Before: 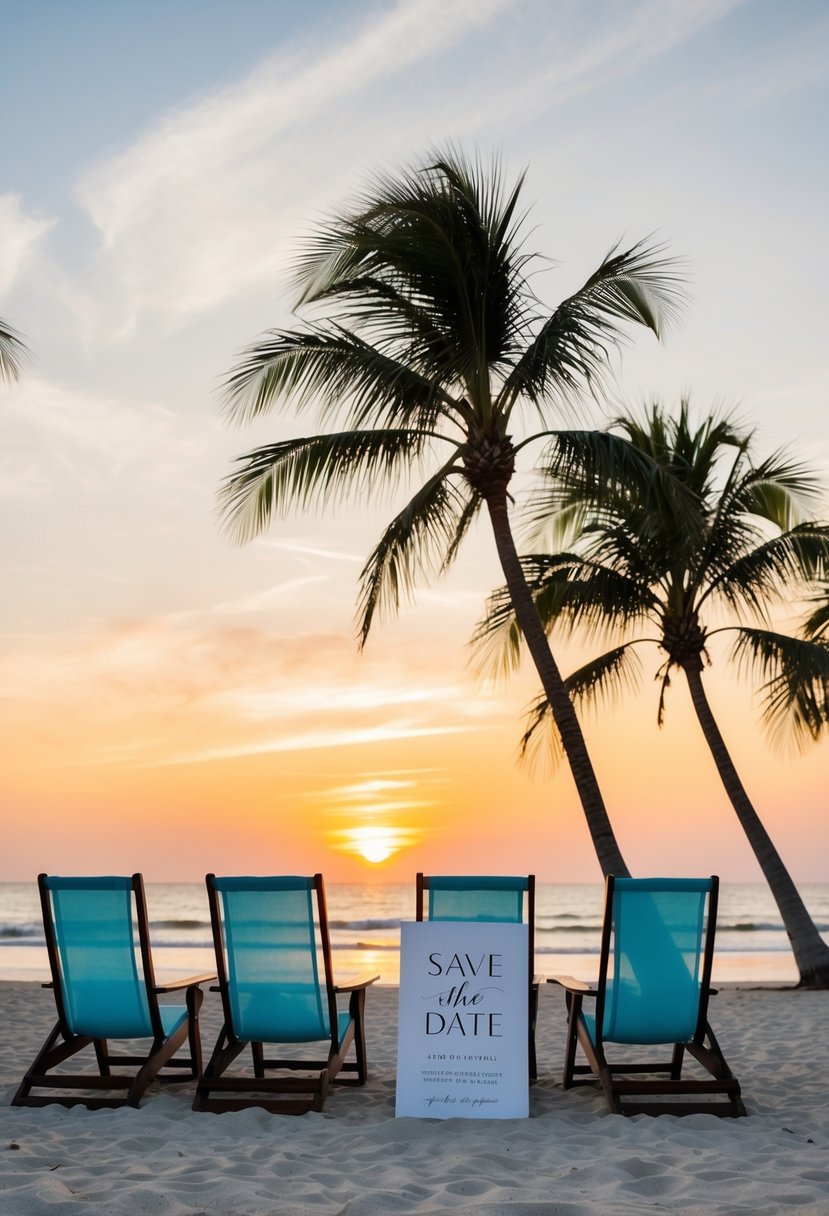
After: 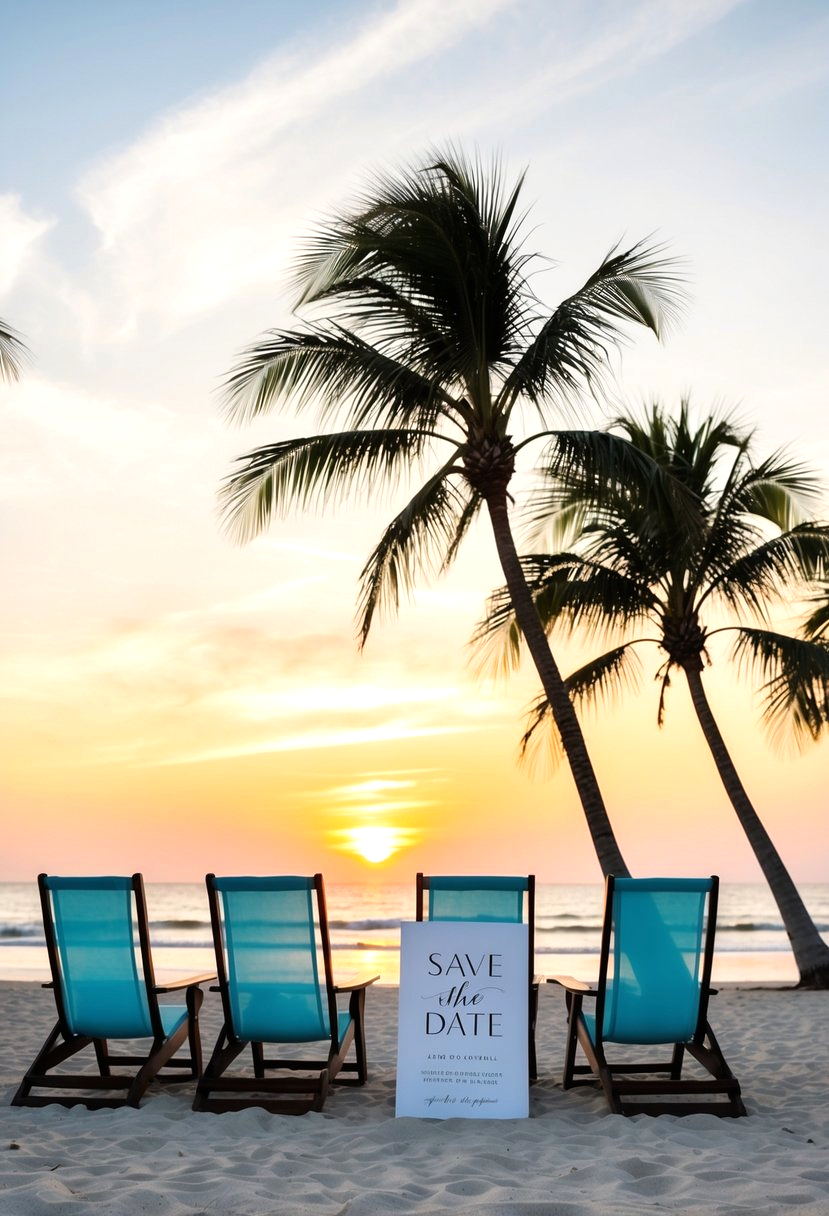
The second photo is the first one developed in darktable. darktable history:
tone equalizer: -8 EV -0.4 EV, -7 EV -0.407 EV, -6 EV -0.297 EV, -5 EV -0.254 EV, -3 EV 0.223 EV, -2 EV 0.31 EV, -1 EV 0.376 EV, +0 EV 0.406 EV
